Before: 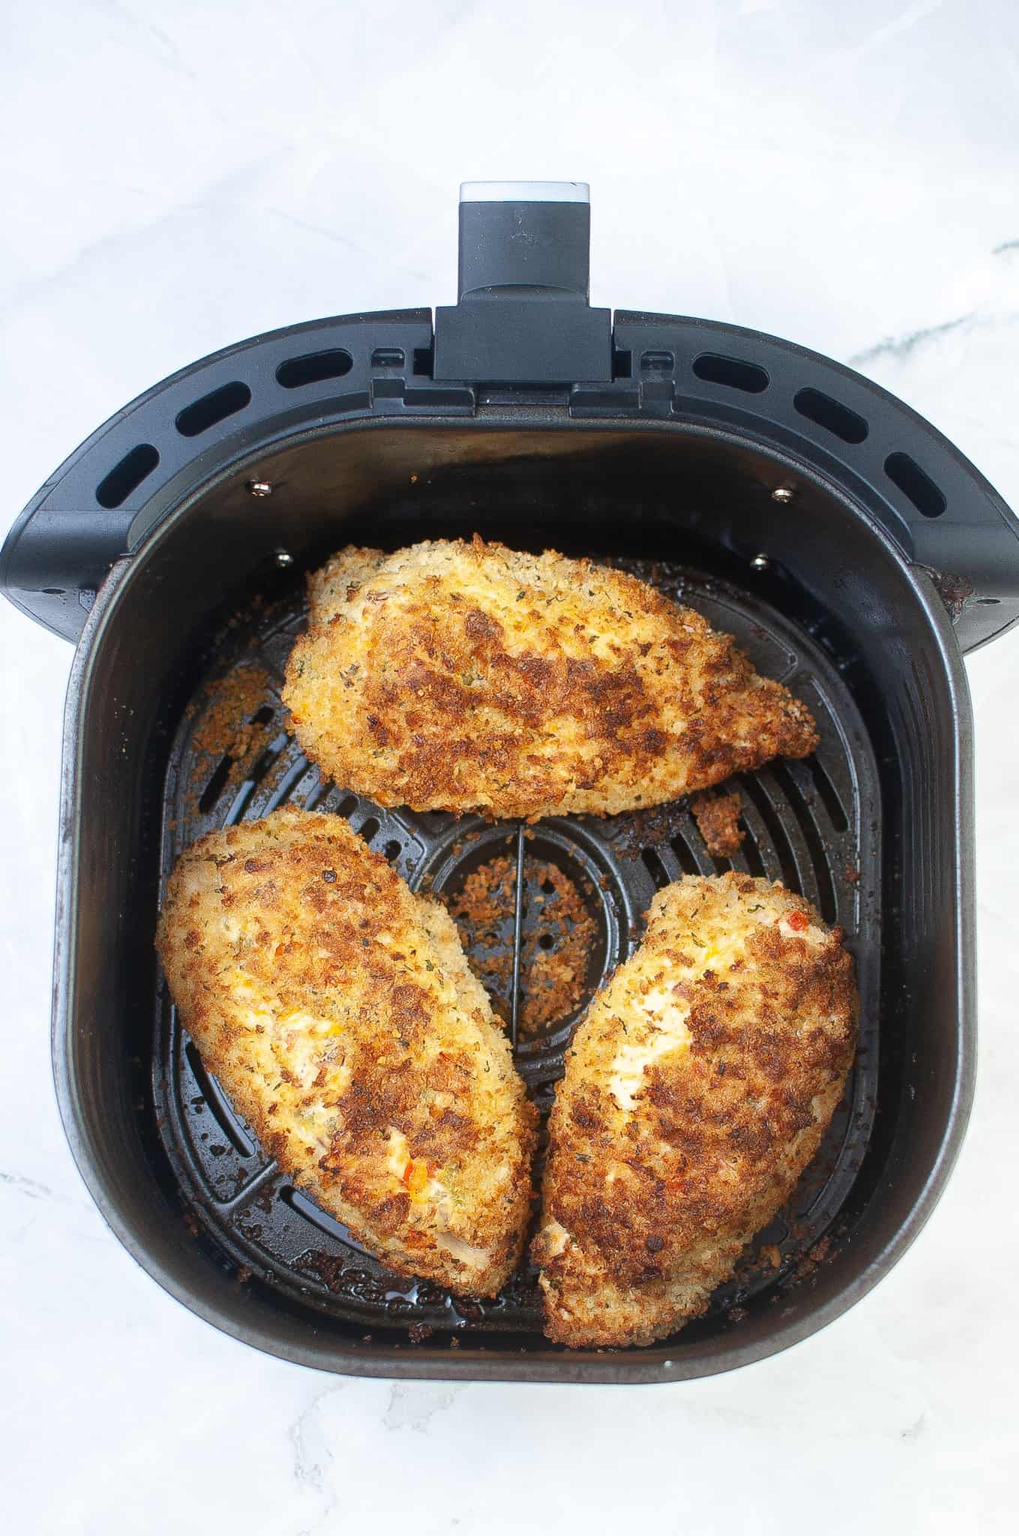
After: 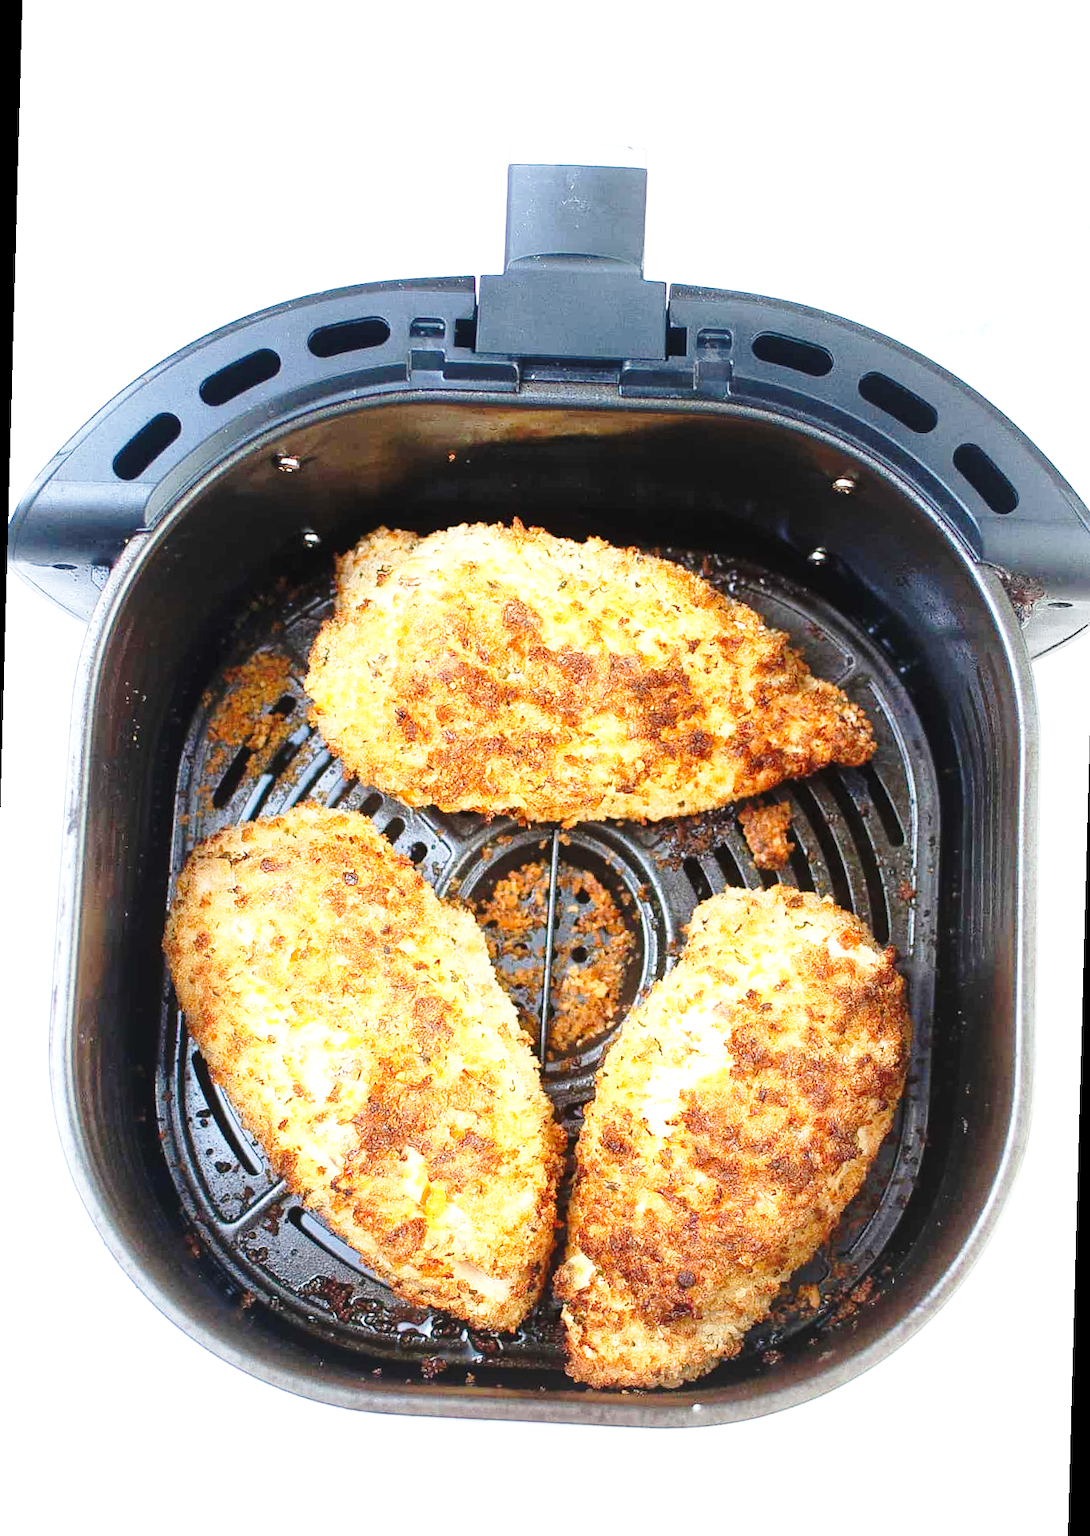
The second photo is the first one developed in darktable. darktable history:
rotate and perspective: rotation 1.57°, crop left 0.018, crop right 0.982, crop top 0.039, crop bottom 0.961
exposure: exposure 0.6 EV, compensate highlight preservation false
base curve: curves: ch0 [(0, 0) (0.036, 0.037) (0.121, 0.228) (0.46, 0.76) (0.859, 0.983) (1, 1)], preserve colors none
